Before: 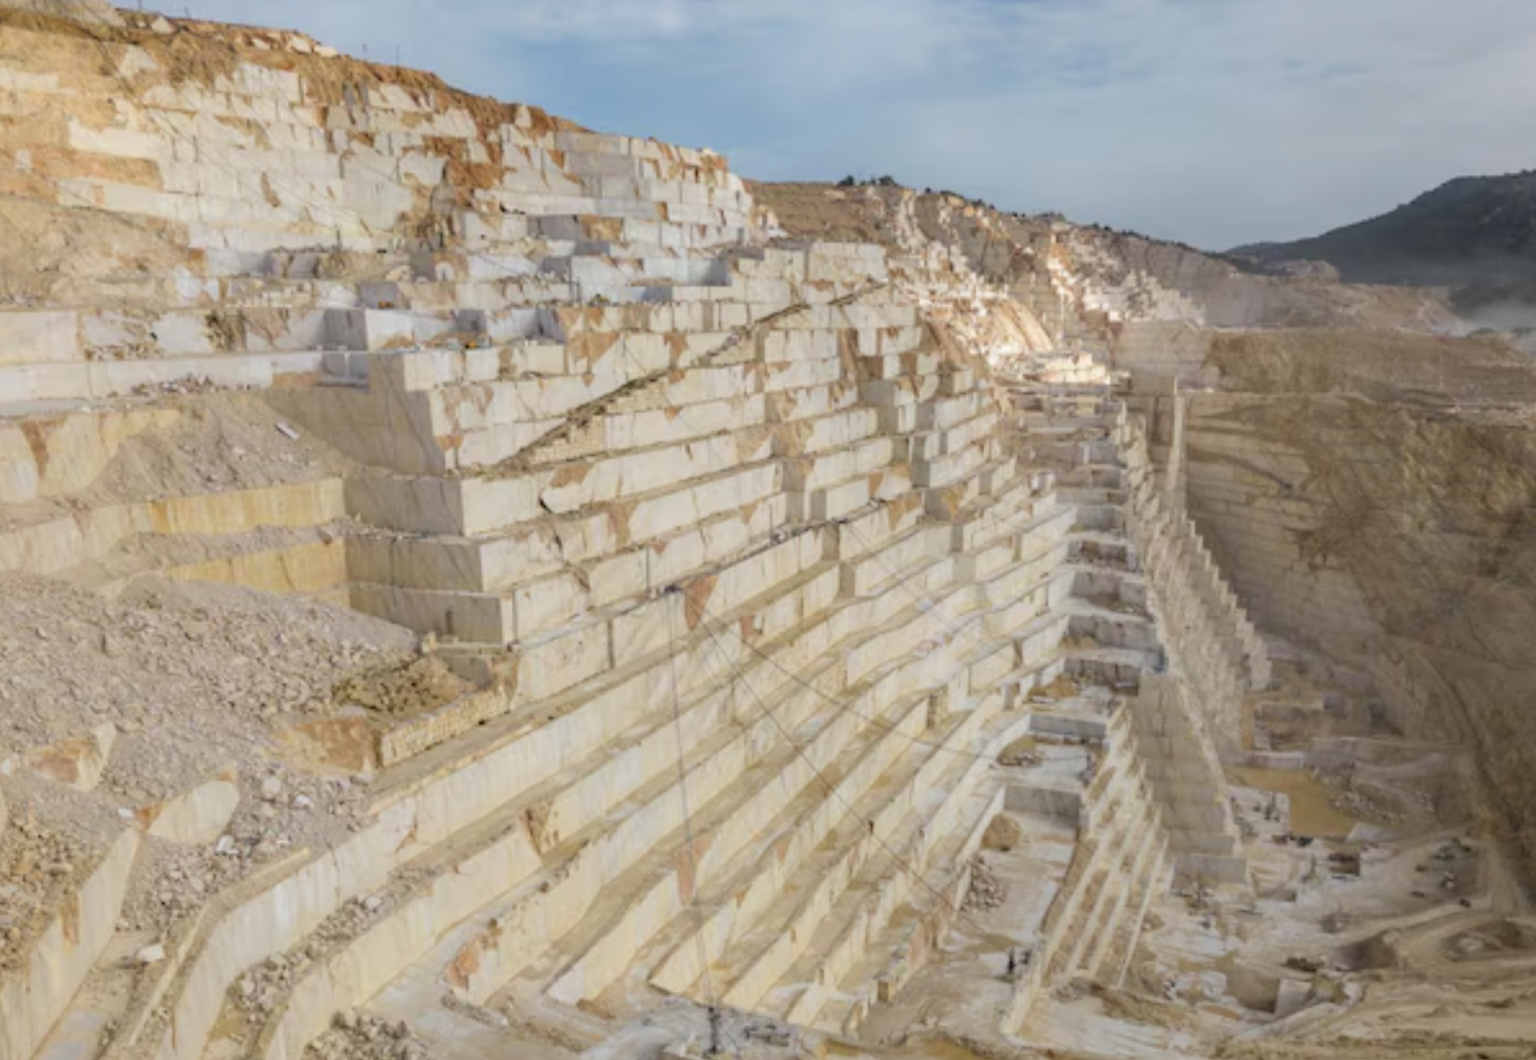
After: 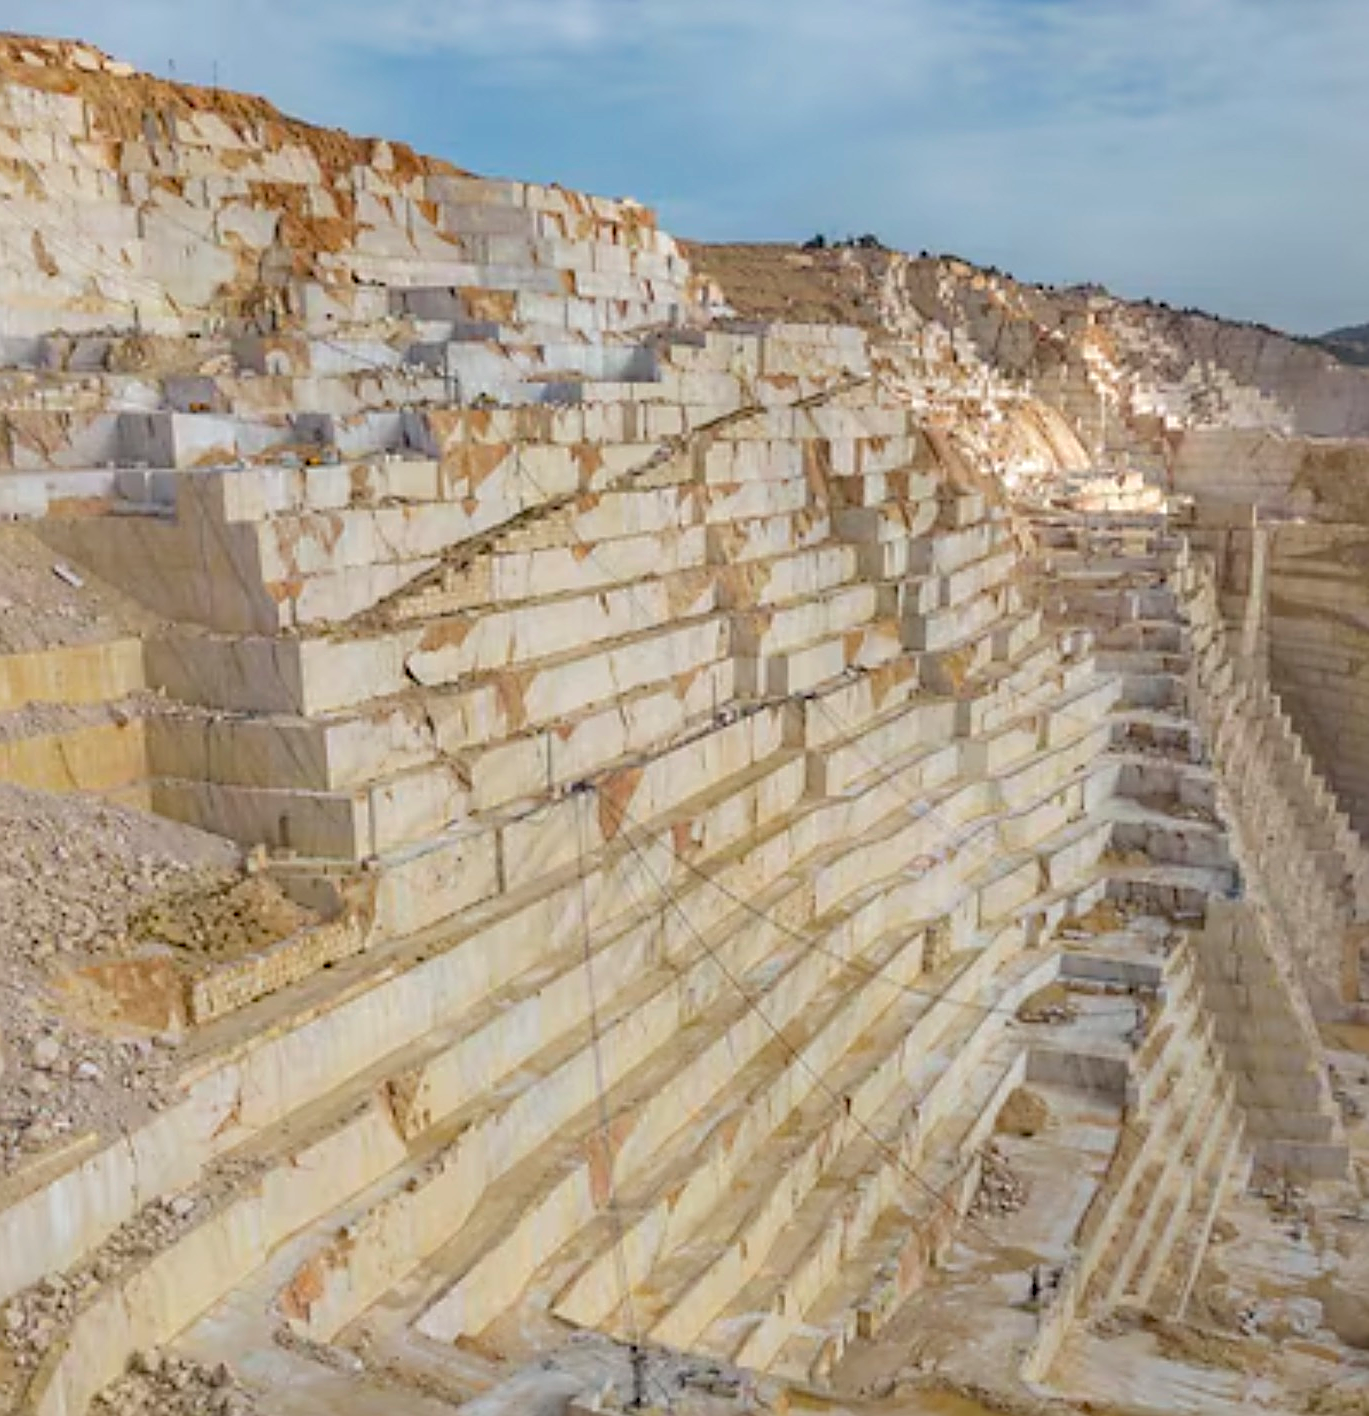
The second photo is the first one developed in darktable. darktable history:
sharpen: radius 1.683, amount 1.287
crop: left 15.406%, right 17.856%
haze removal: compatibility mode true, adaptive false
